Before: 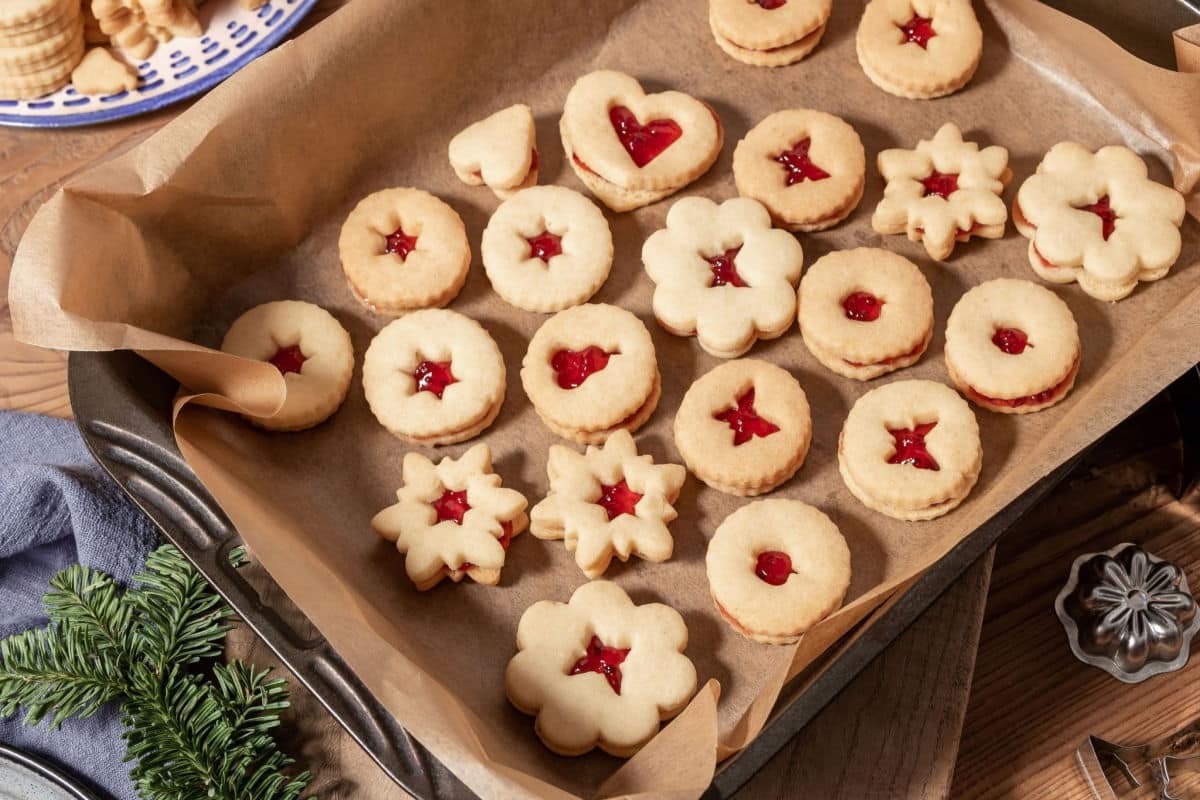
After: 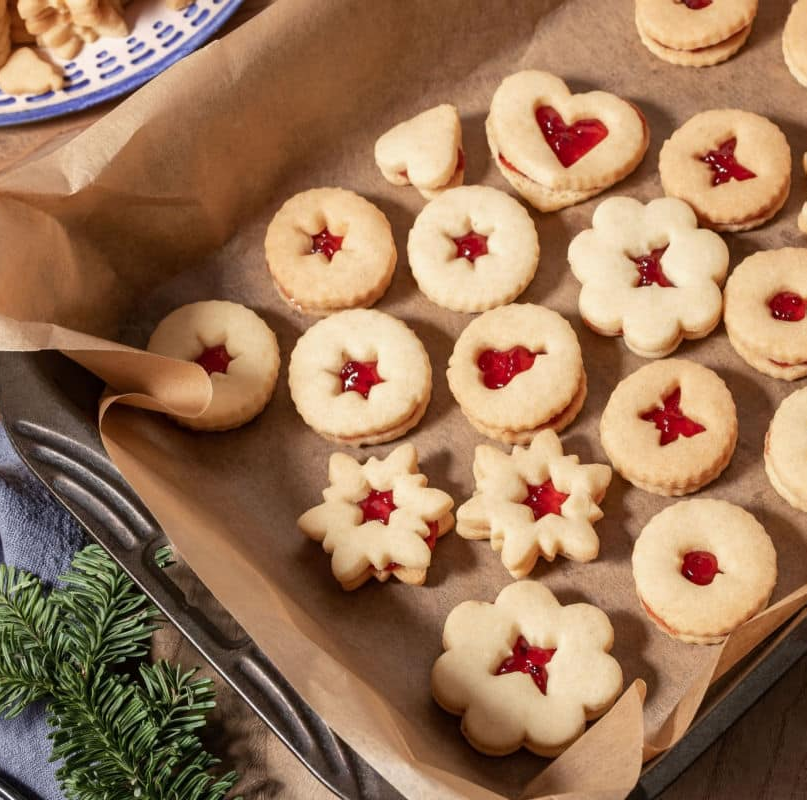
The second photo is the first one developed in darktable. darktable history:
crop and rotate: left 6.175%, right 26.493%
